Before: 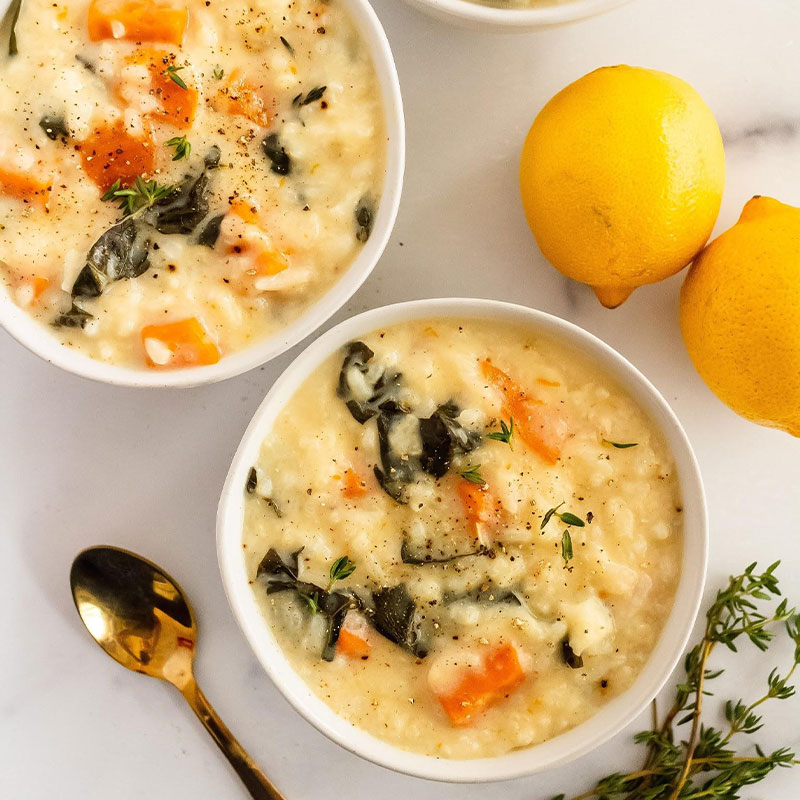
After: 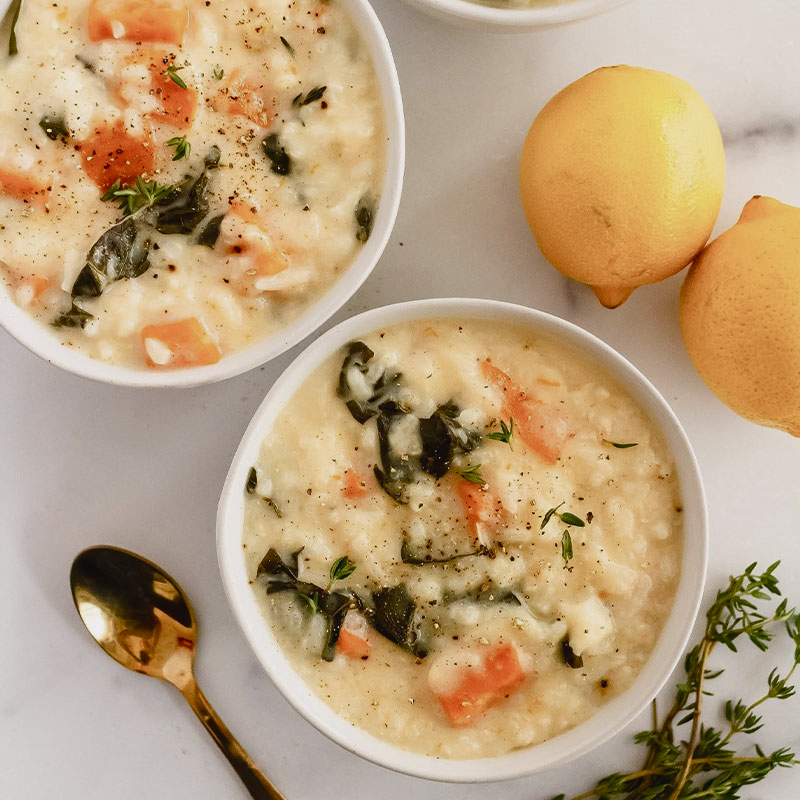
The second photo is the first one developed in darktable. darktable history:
color balance rgb: shadows lift › luminance -10%, shadows lift › chroma 1%, shadows lift › hue 113°, power › luminance -15%, highlights gain › chroma 0.2%, highlights gain › hue 333°, global offset › luminance 0.5%, perceptual saturation grading › global saturation 20%, perceptual saturation grading › highlights -50%, perceptual saturation grading › shadows 25%, contrast -10%
exposure: compensate highlight preservation false
